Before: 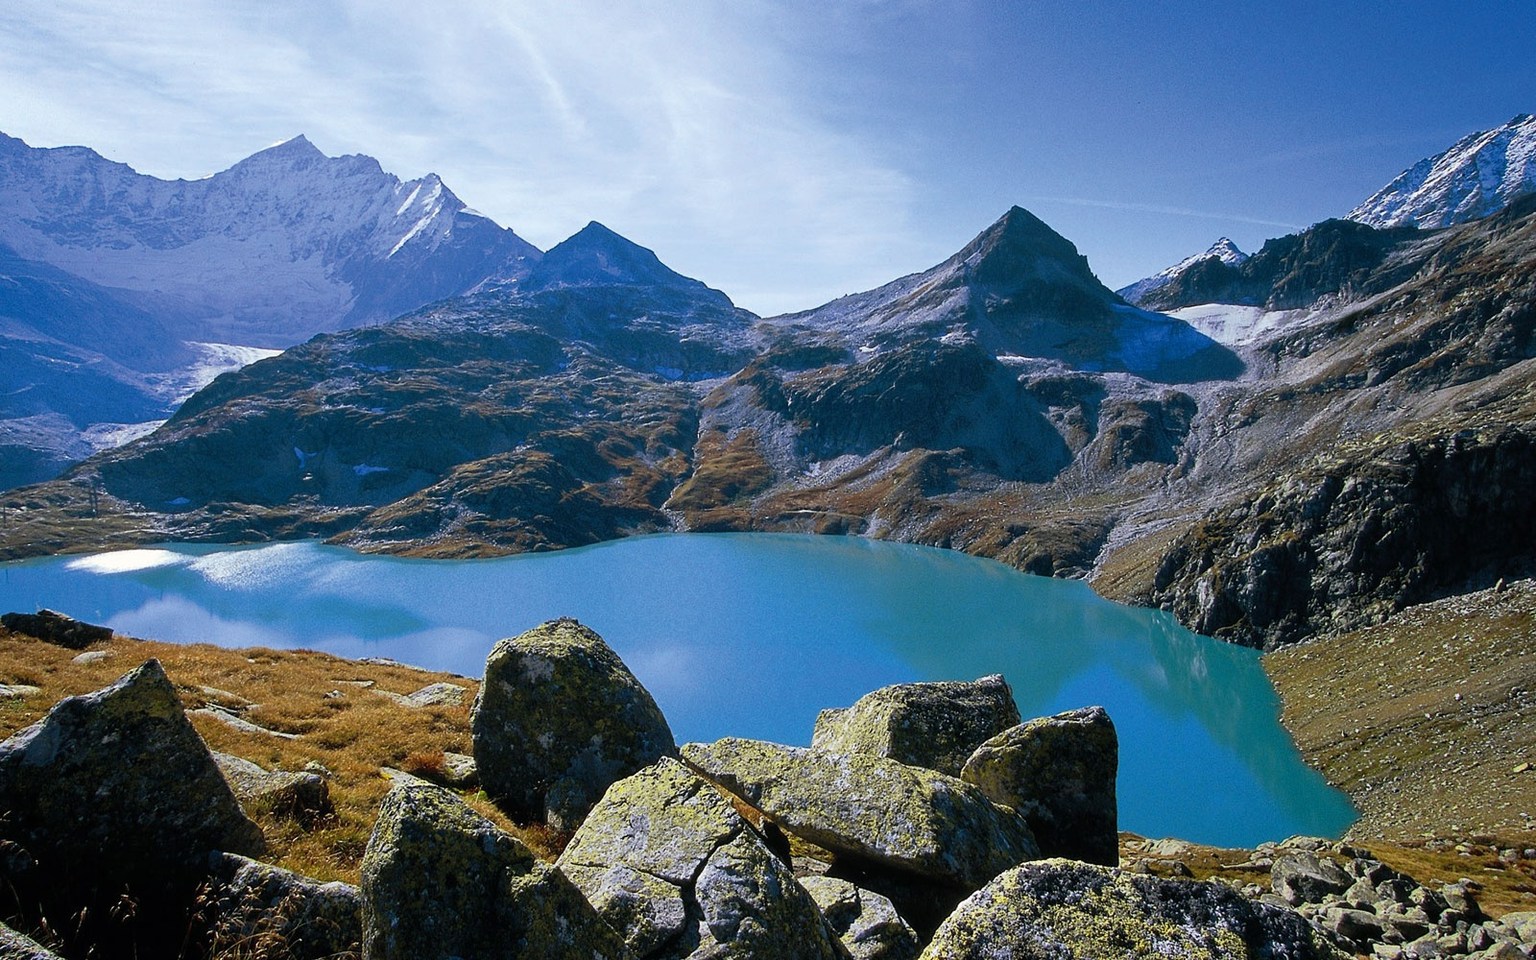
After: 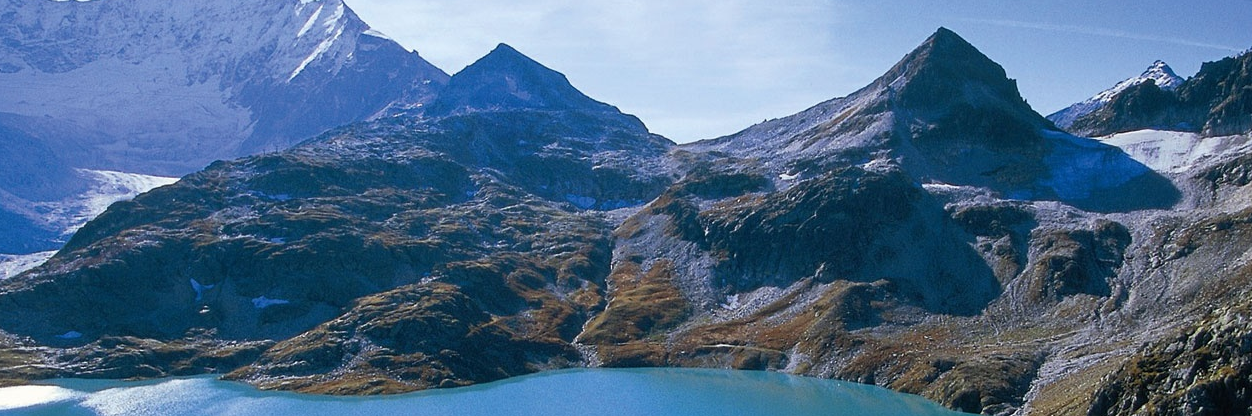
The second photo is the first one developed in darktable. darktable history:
crop: left 7.291%, top 18.716%, right 14.443%, bottom 39.683%
